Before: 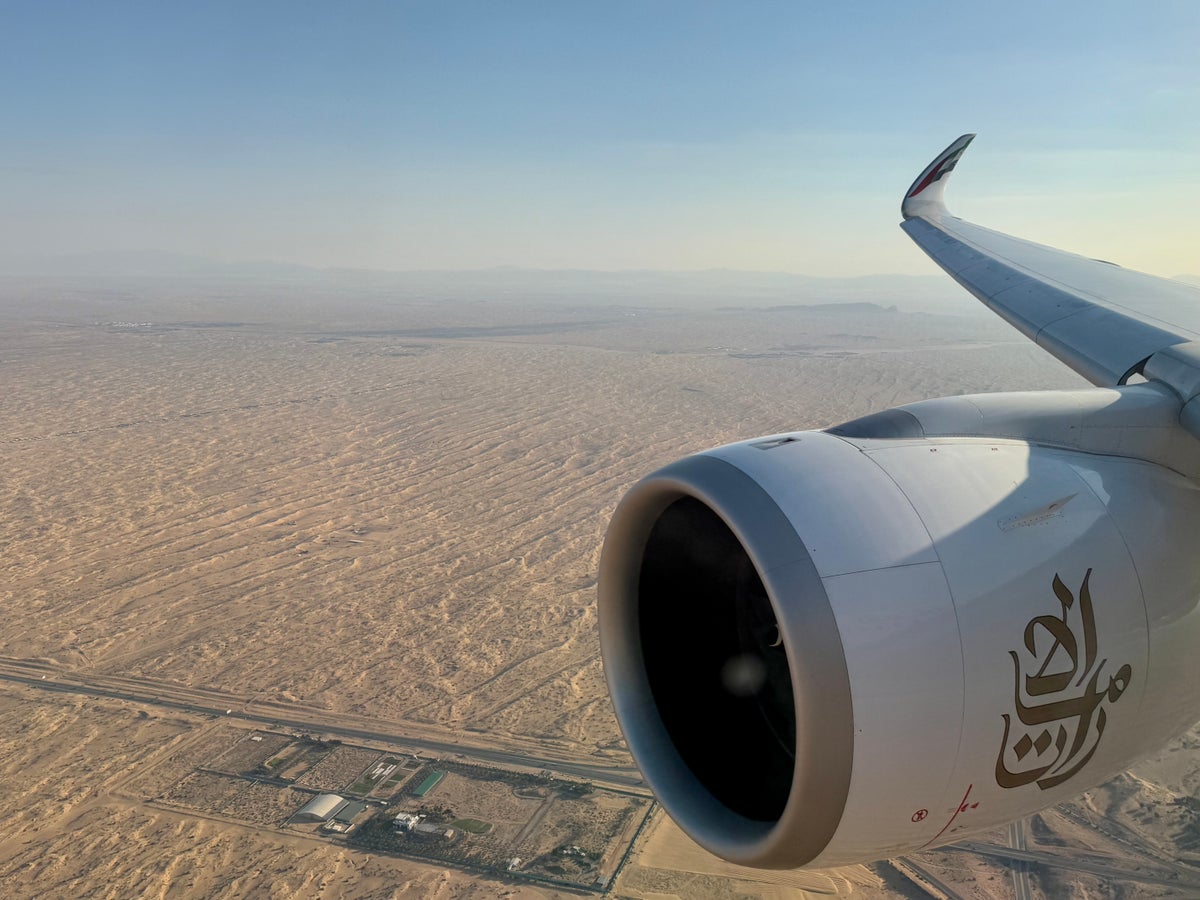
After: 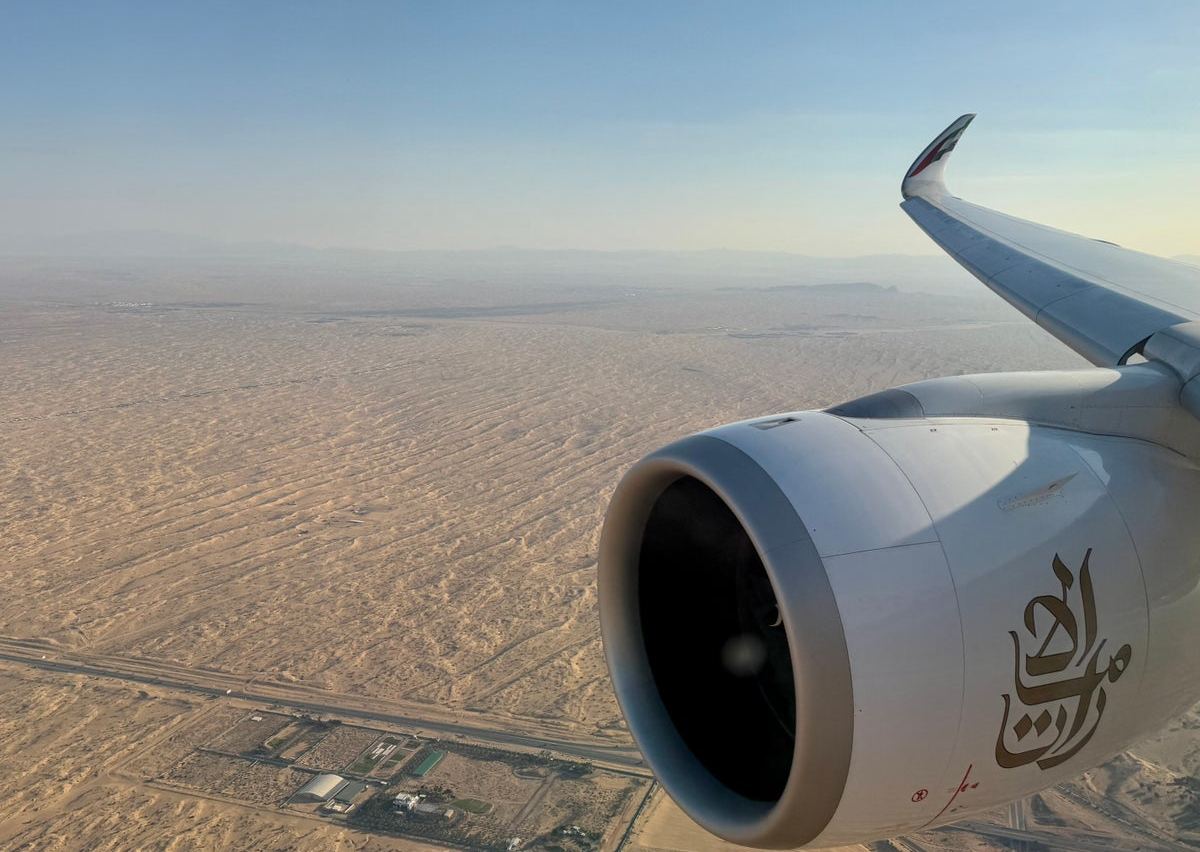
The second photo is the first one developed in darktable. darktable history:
crop and rotate: top 2.316%, bottom 3.01%
